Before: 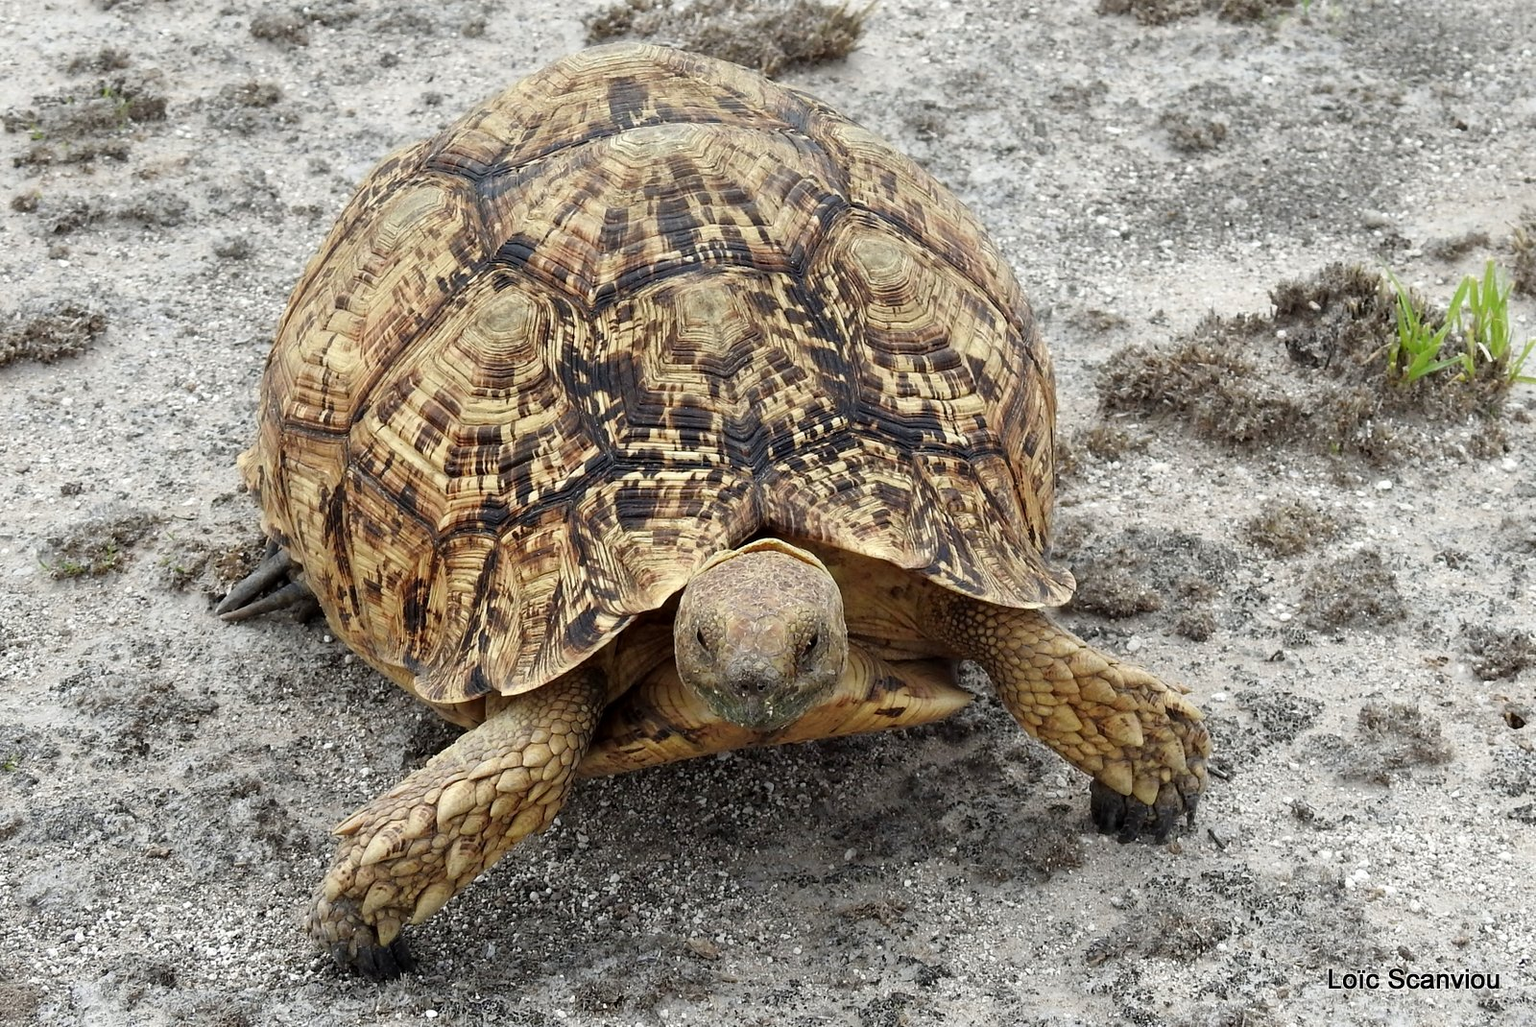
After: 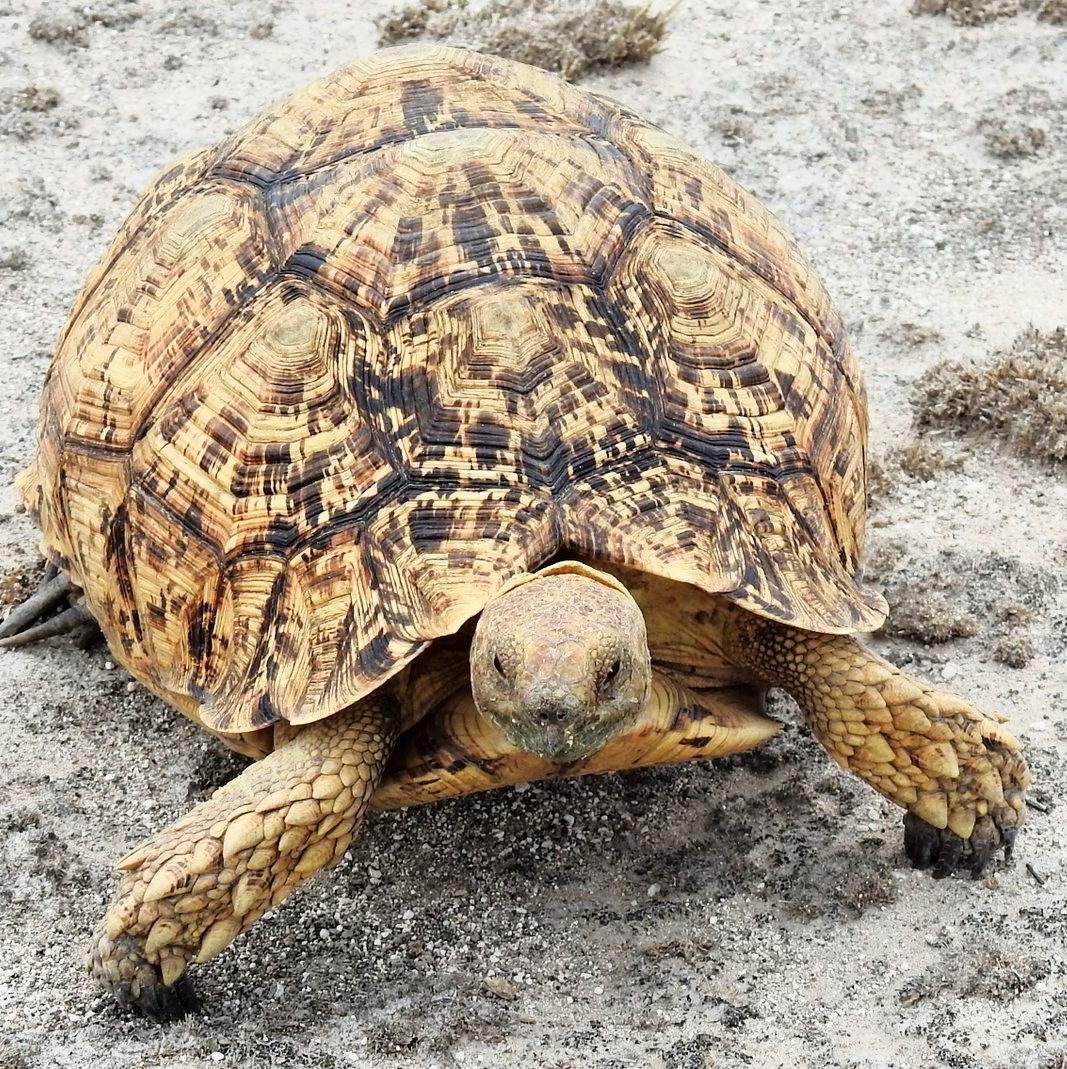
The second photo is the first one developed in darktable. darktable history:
tone equalizer: on, module defaults
crop and rotate: left 14.503%, right 18.791%
tone curve: curves: ch0 [(0, 0.005) (0.103, 0.097) (0.18, 0.22) (0.378, 0.482) (0.504, 0.631) (0.663, 0.801) (0.834, 0.914) (1, 0.971)]; ch1 [(0, 0) (0.172, 0.123) (0.324, 0.253) (0.396, 0.388) (0.478, 0.461) (0.499, 0.498) (0.522, 0.528) (0.604, 0.692) (0.704, 0.818) (1, 1)]; ch2 [(0, 0) (0.411, 0.424) (0.496, 0.5) (0.515, 0.519) (0.555, 0.585) (0.628, 0.703) (1, 1)], color space Lab, linked channels, preserve colors none
